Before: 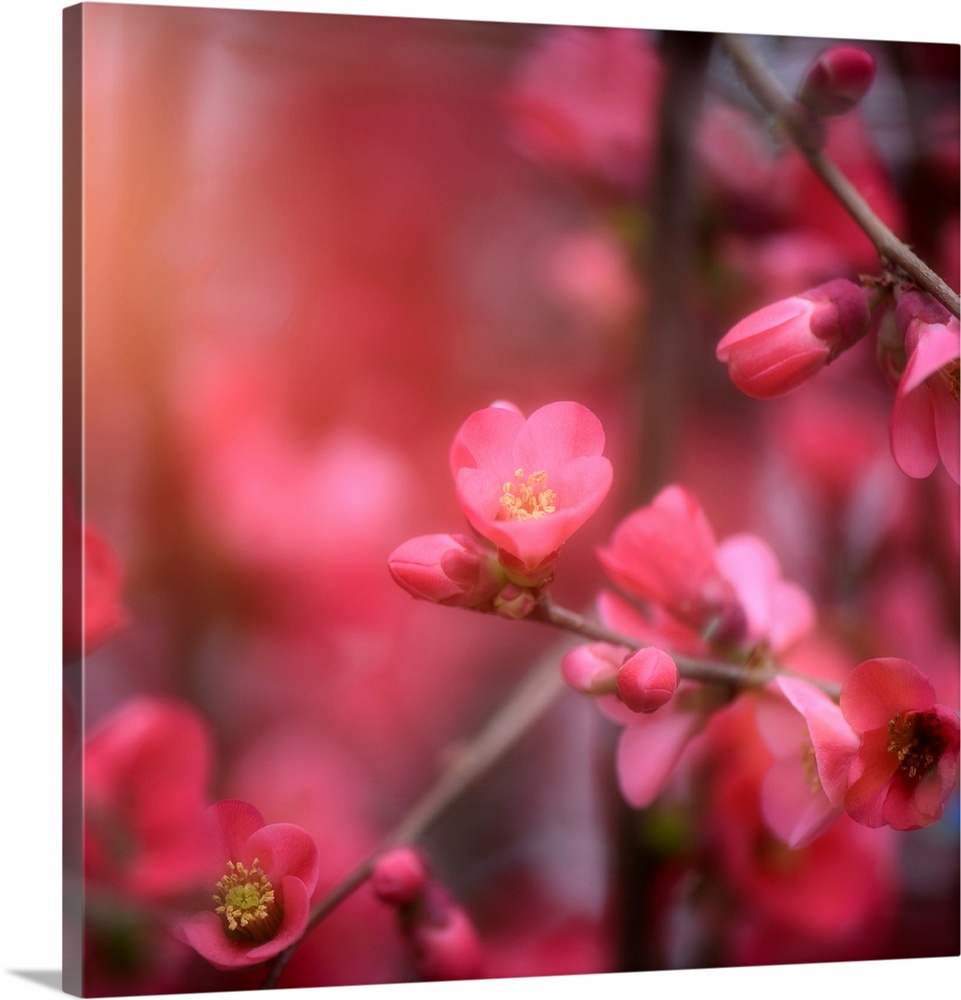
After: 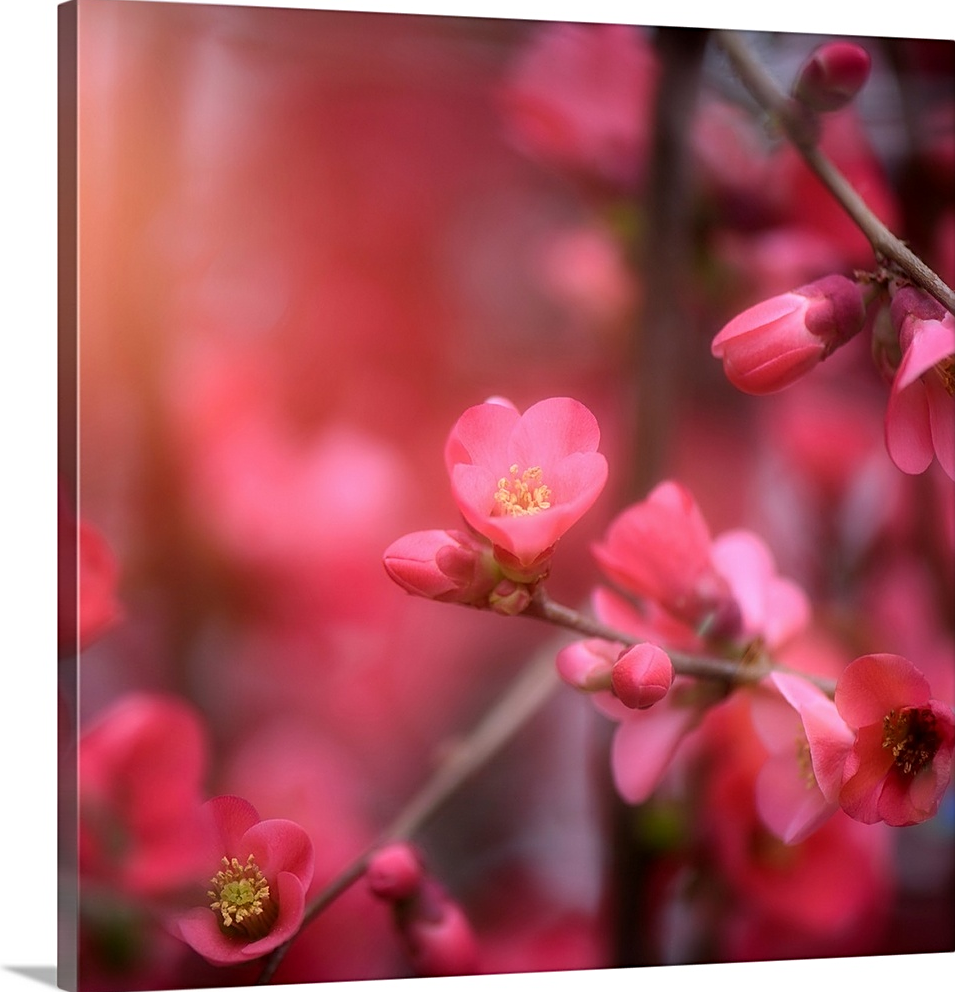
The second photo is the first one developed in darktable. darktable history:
crop and rotate: left 0.528%, top 0.404%, bottom 0.357%
sharpen: on, module defaults
